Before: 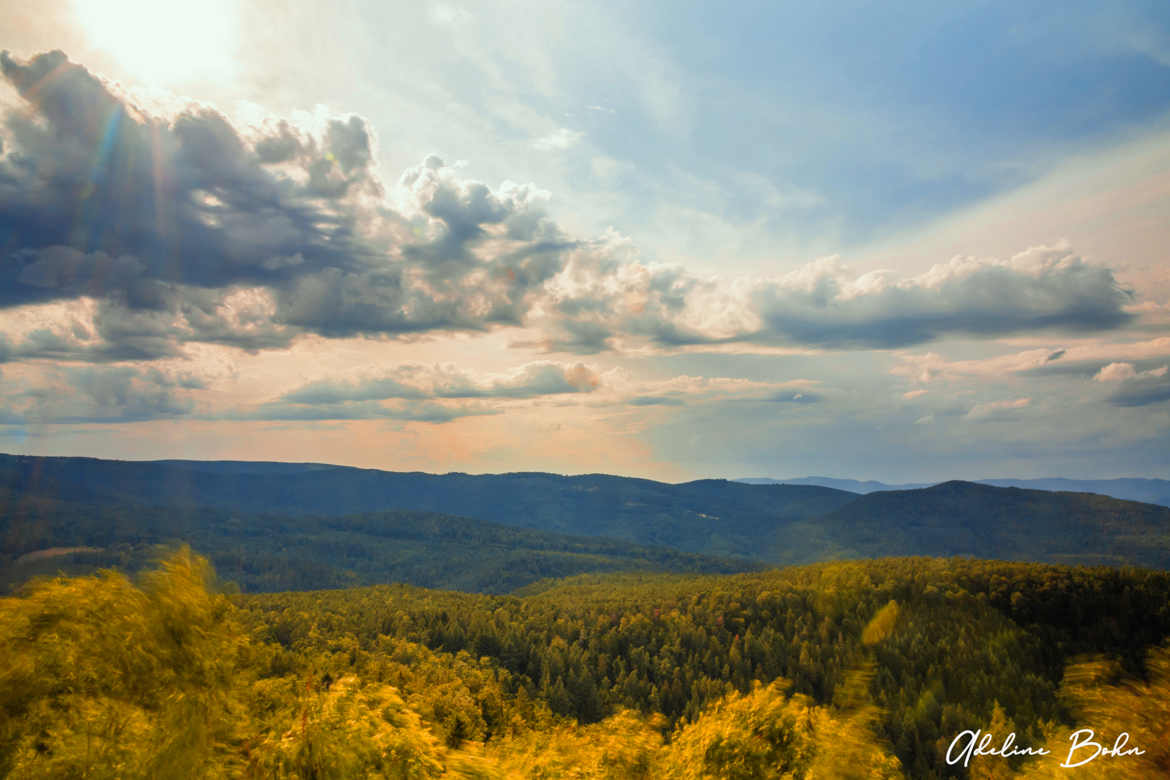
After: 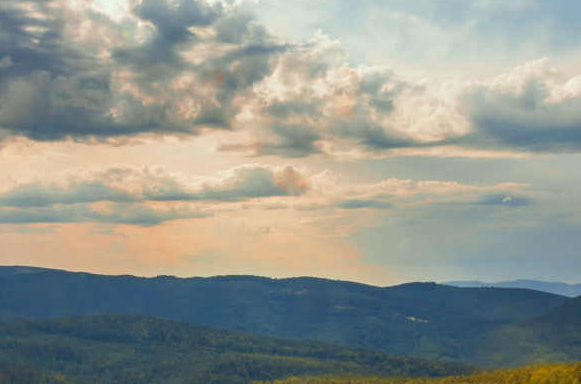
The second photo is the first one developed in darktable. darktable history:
crop: left 24.916%, top 25.26%, right 25.379%, bottom 25.469%
shadows and highlights: shadows 32.1, highlights -32.18, soften with gaussian
